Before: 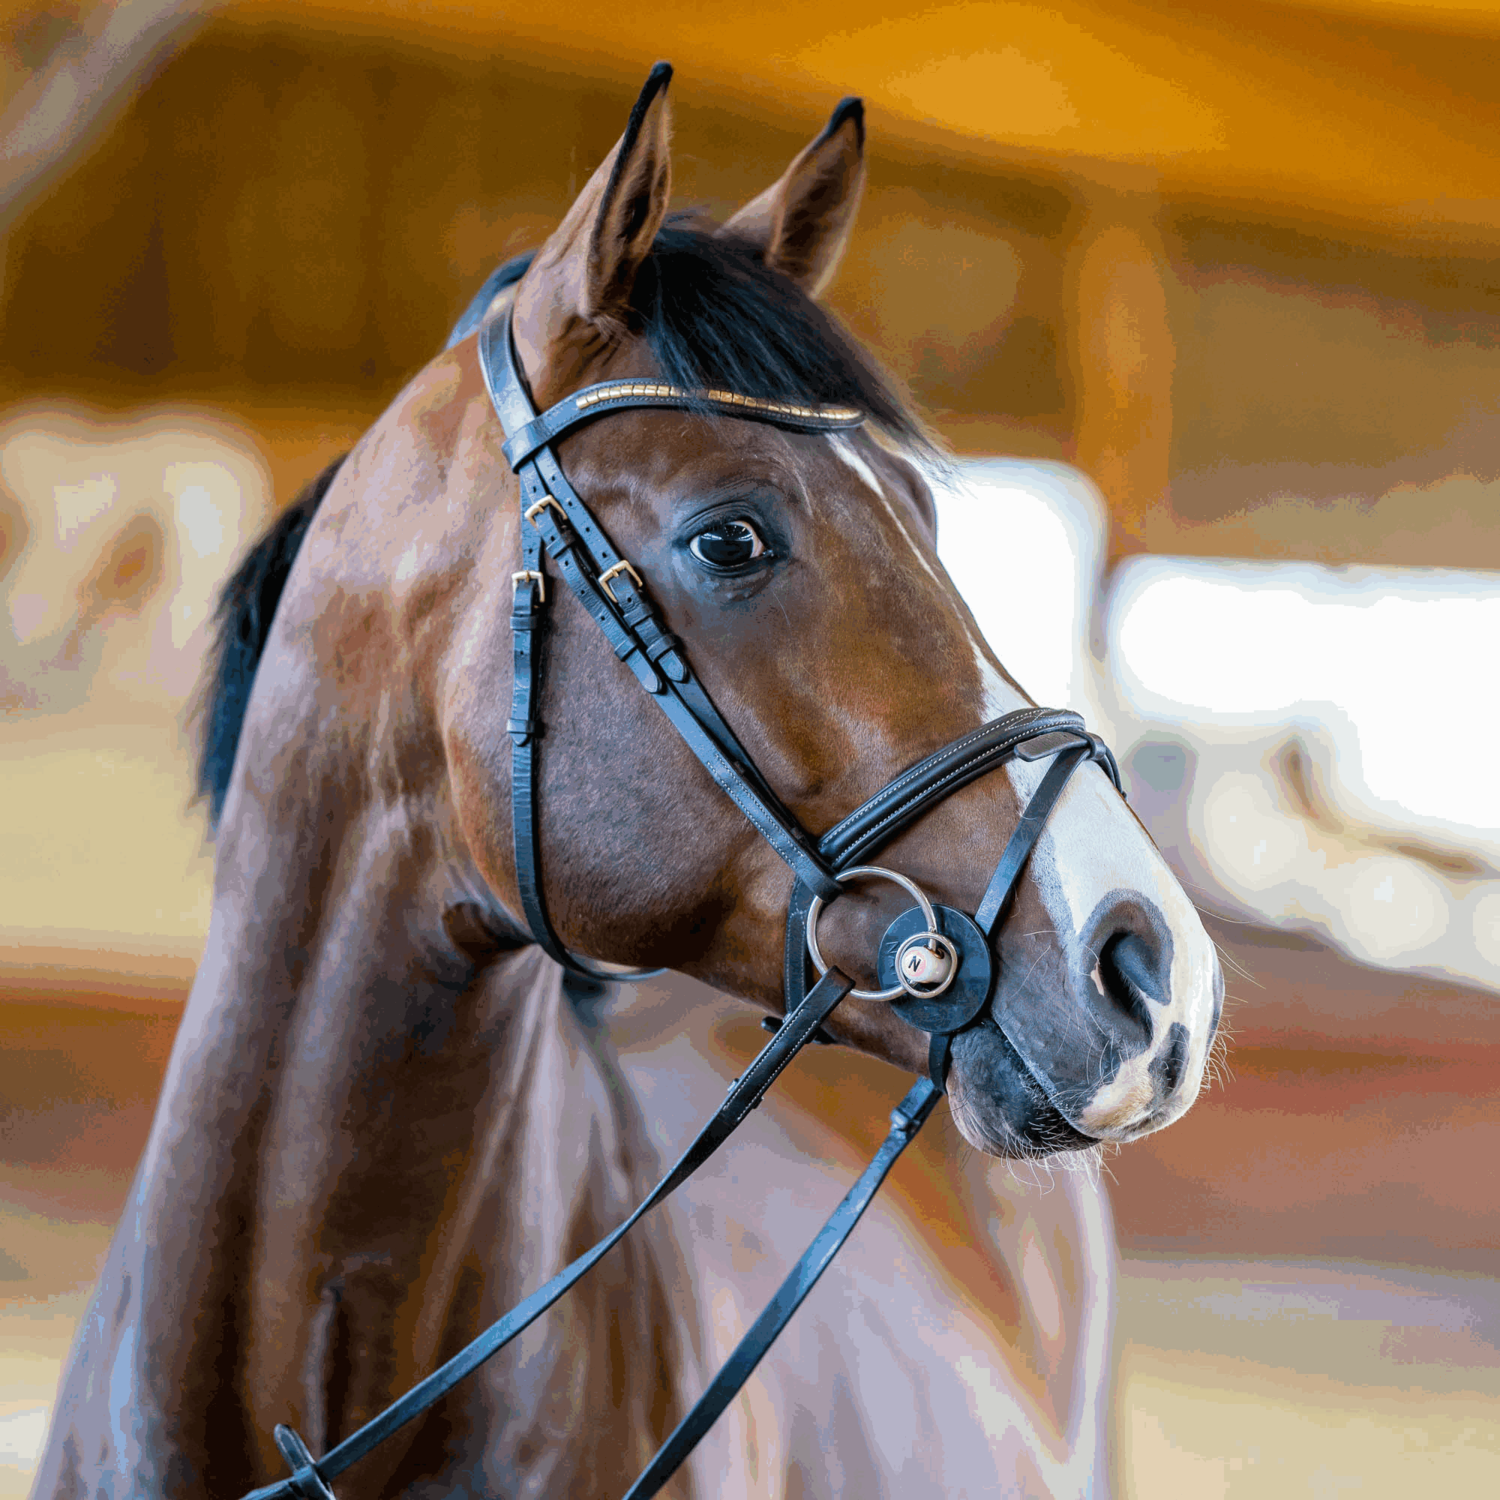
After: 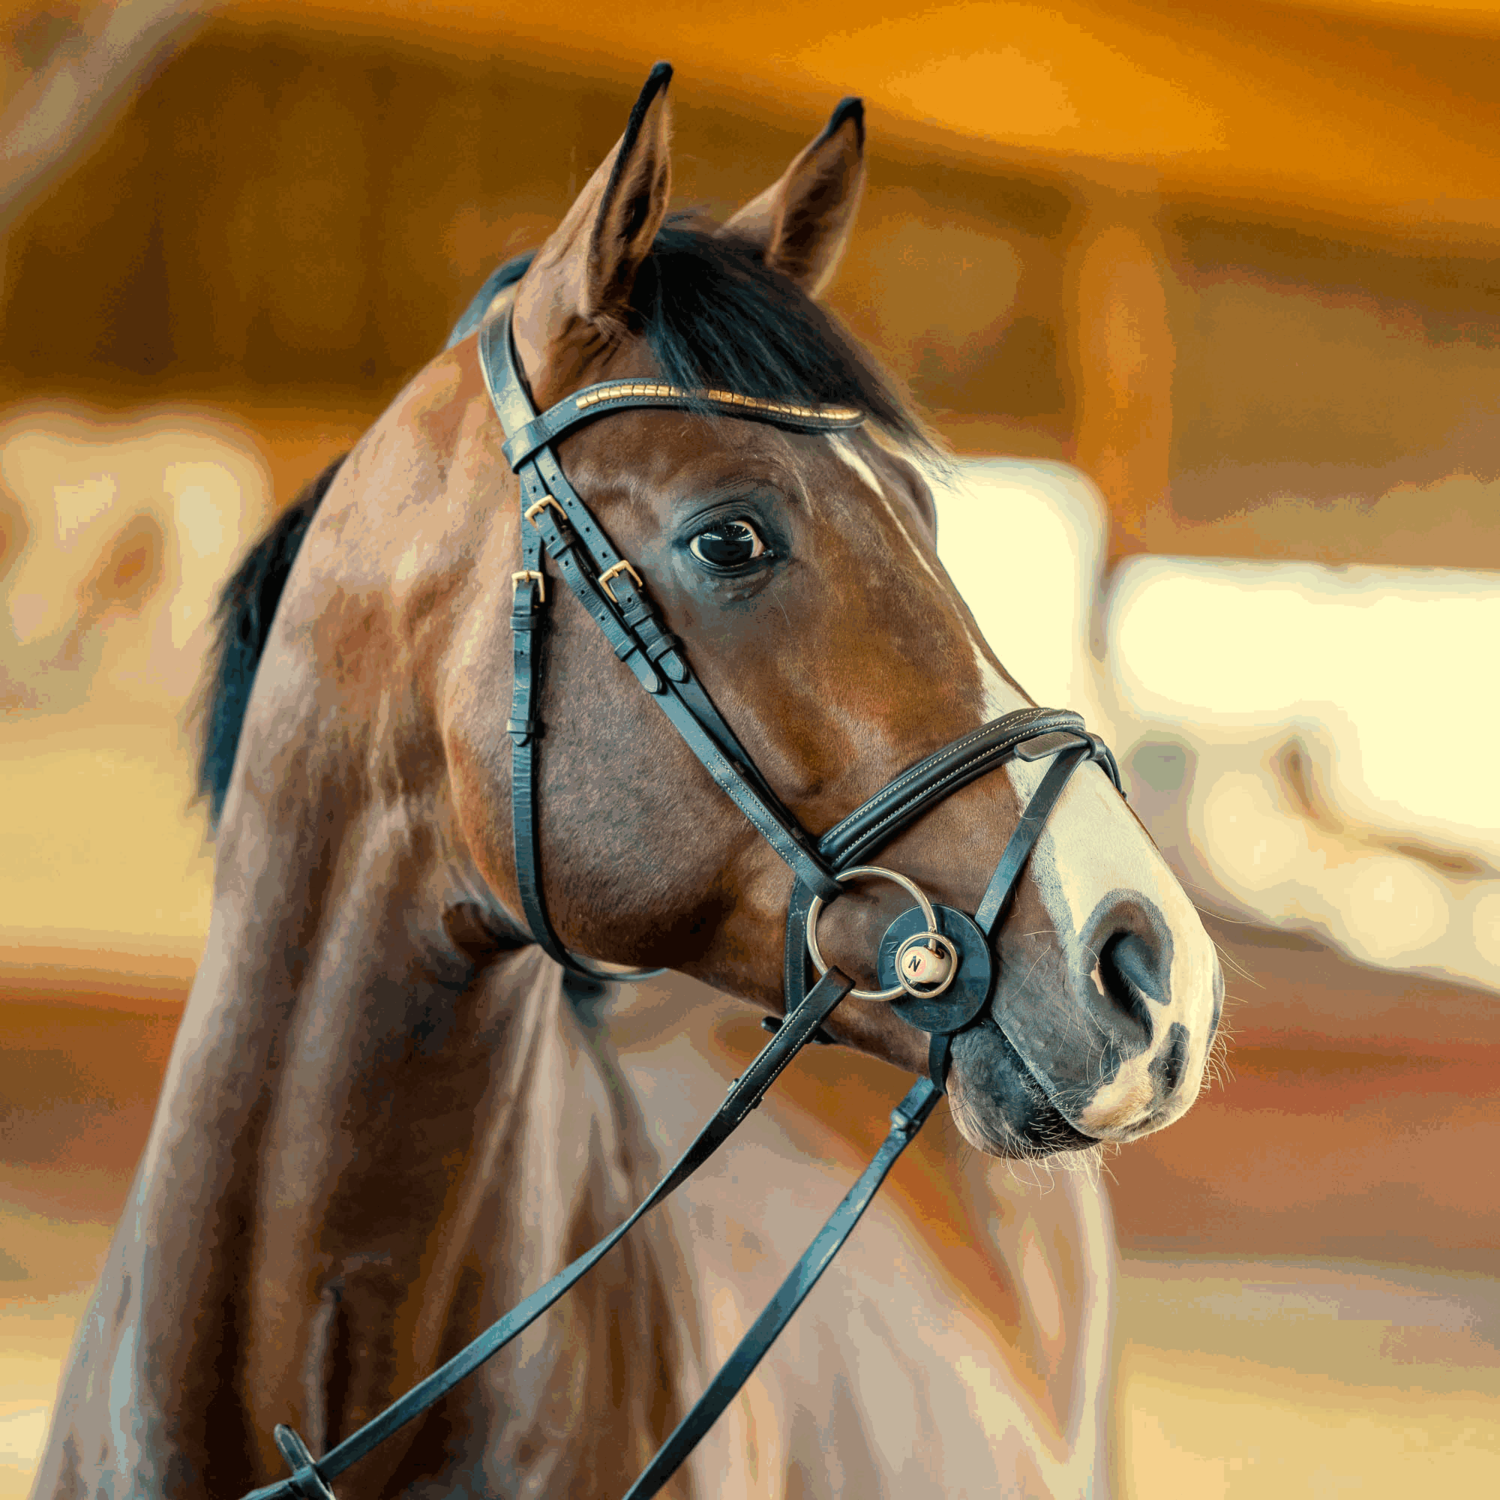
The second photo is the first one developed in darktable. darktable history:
color contrast: green-magenta contrast 0.96
white balance: red 1.08, blue 0.791
